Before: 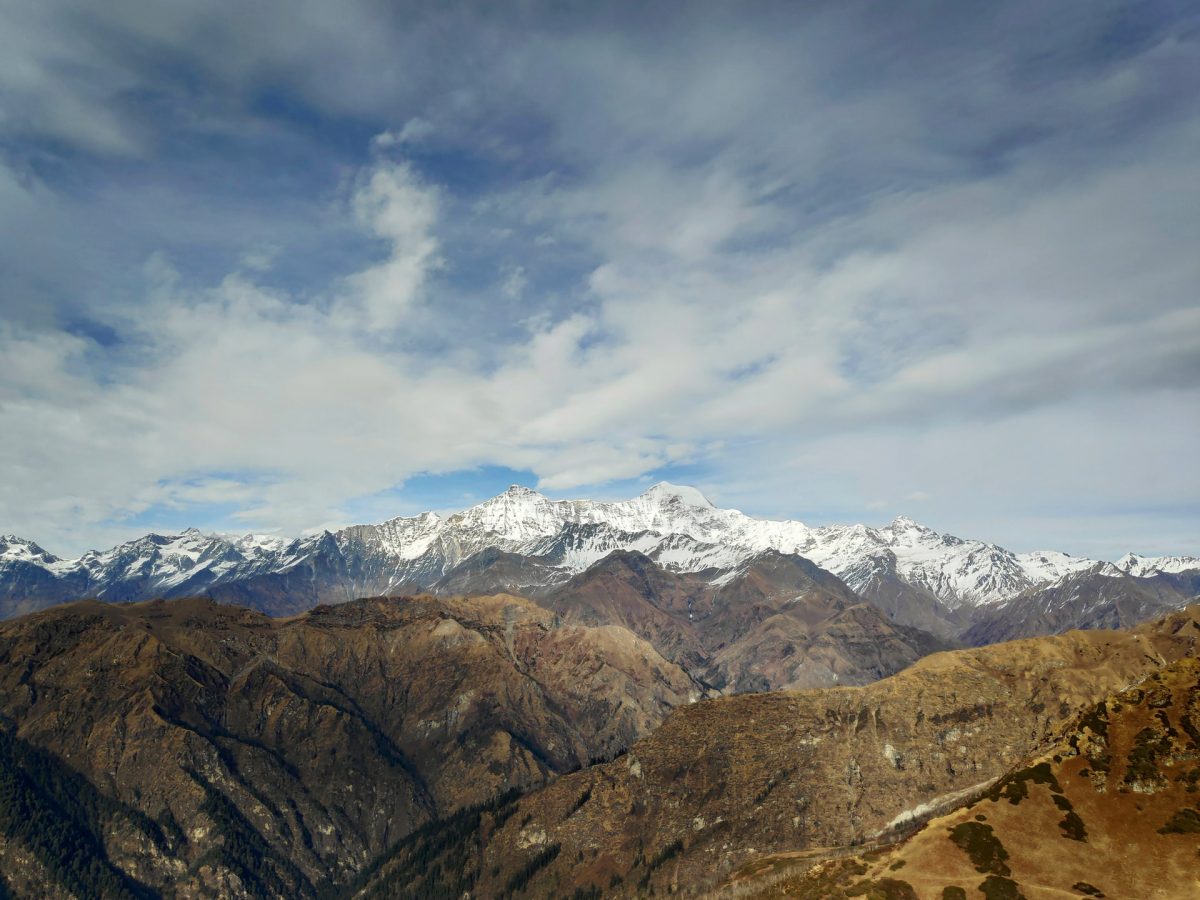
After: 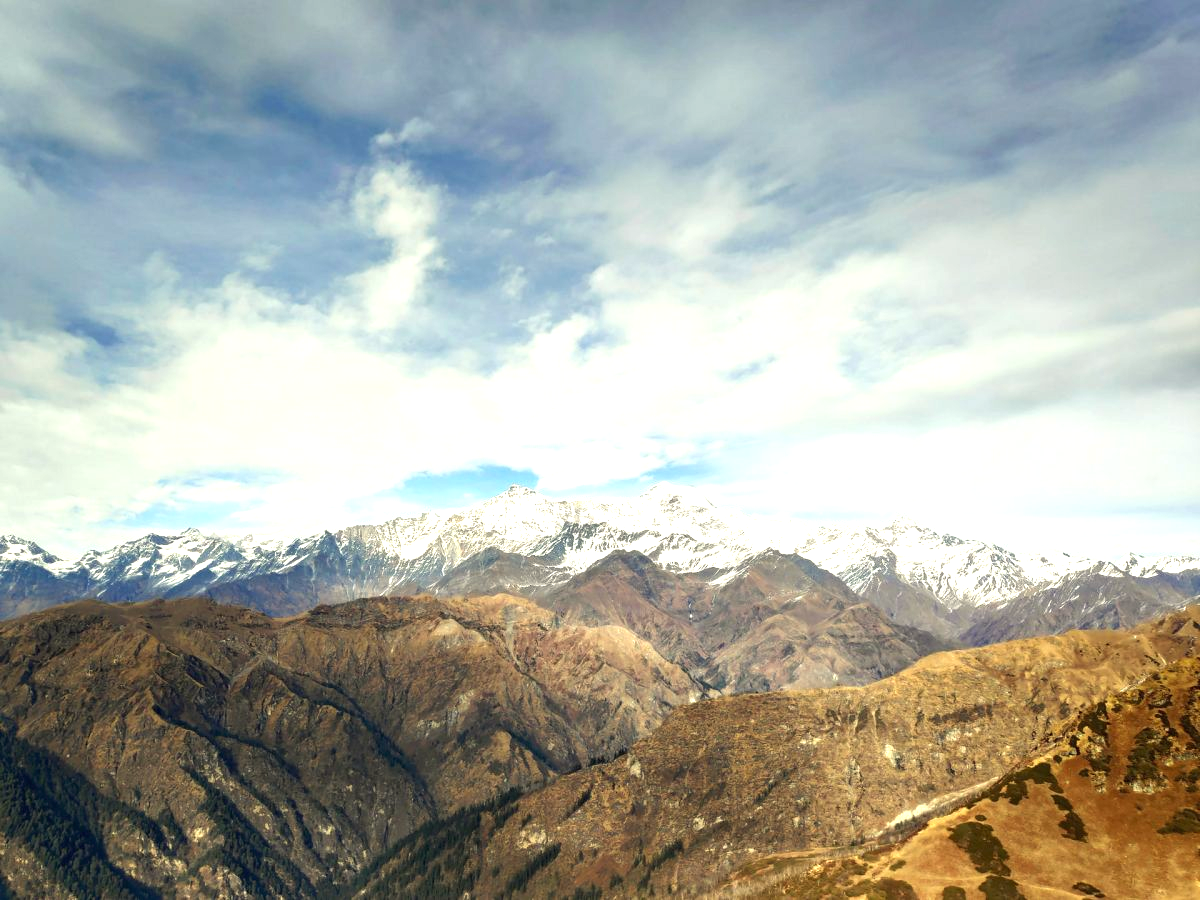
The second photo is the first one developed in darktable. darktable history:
exposure: black level correction 0, exposure 1.1 EV, compensate exposure bias true, compensate highlight preservation false
white balance: red 1.029, blue 0.92
